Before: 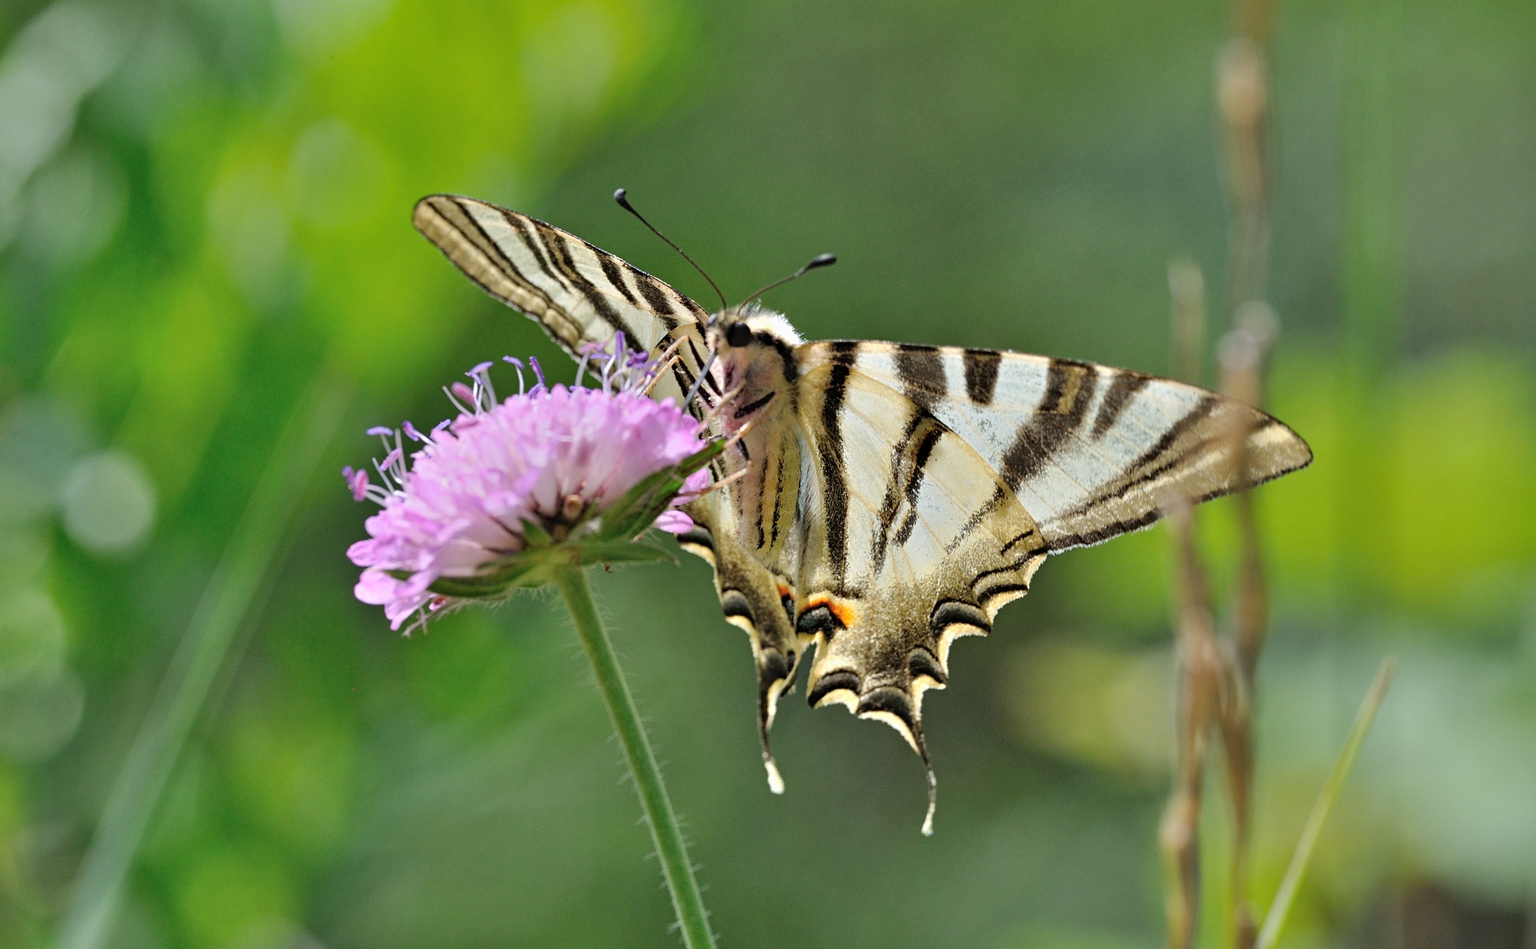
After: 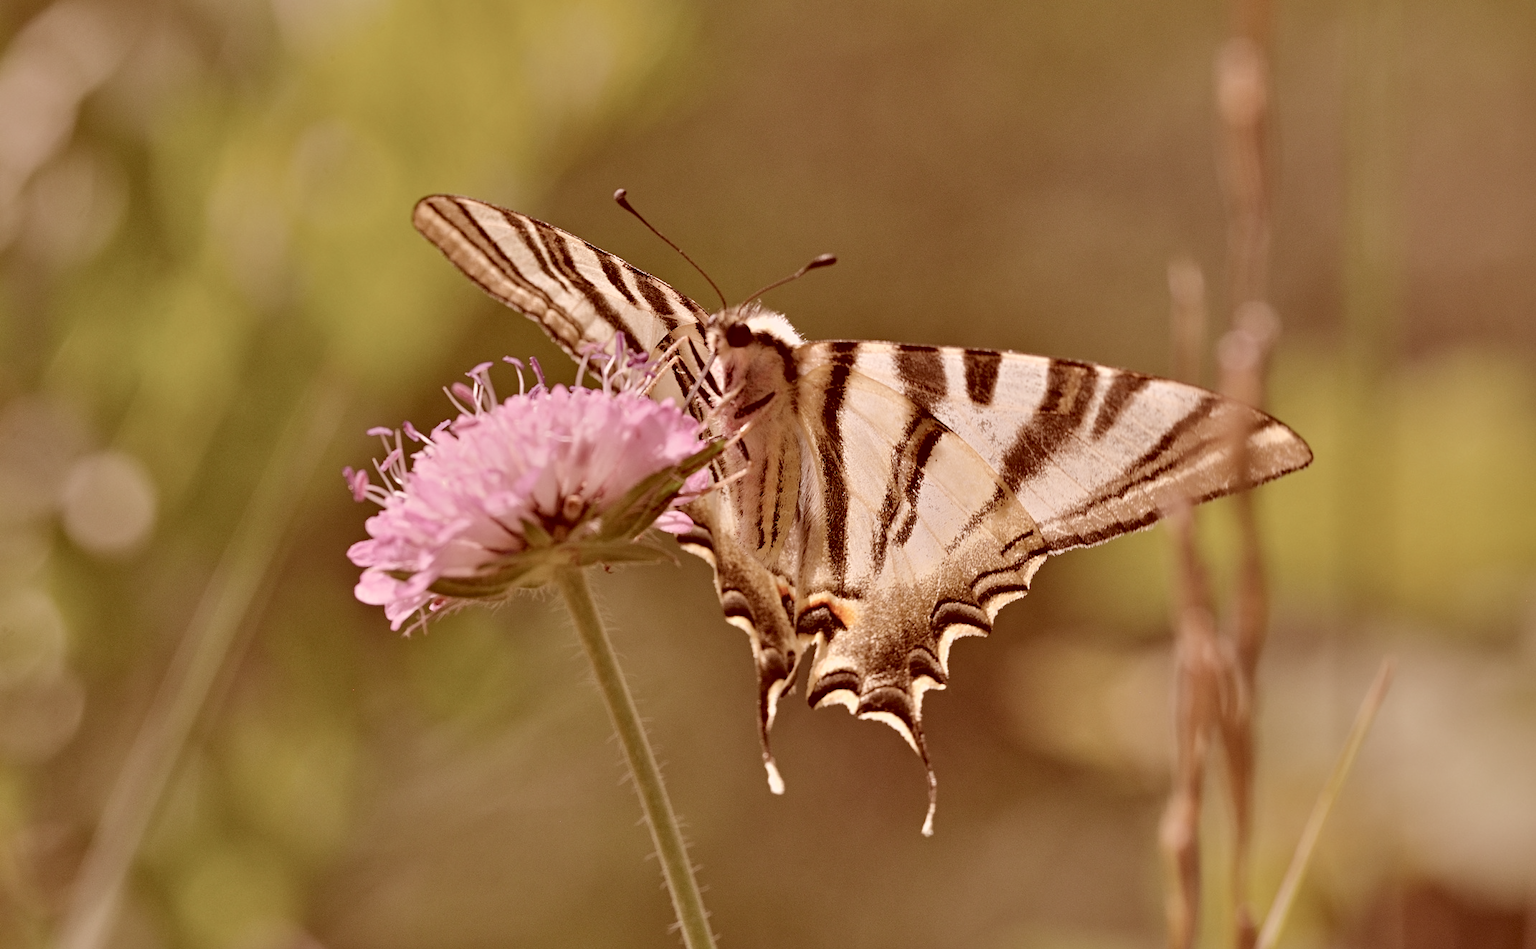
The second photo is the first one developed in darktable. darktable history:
contrast brightness saturation: contrast -0.05, saturation -0.41
color correction: highlights a* 9.03, highlights b* 8.71, shadows a* 40, shadows b* 40, saturation 0.8
